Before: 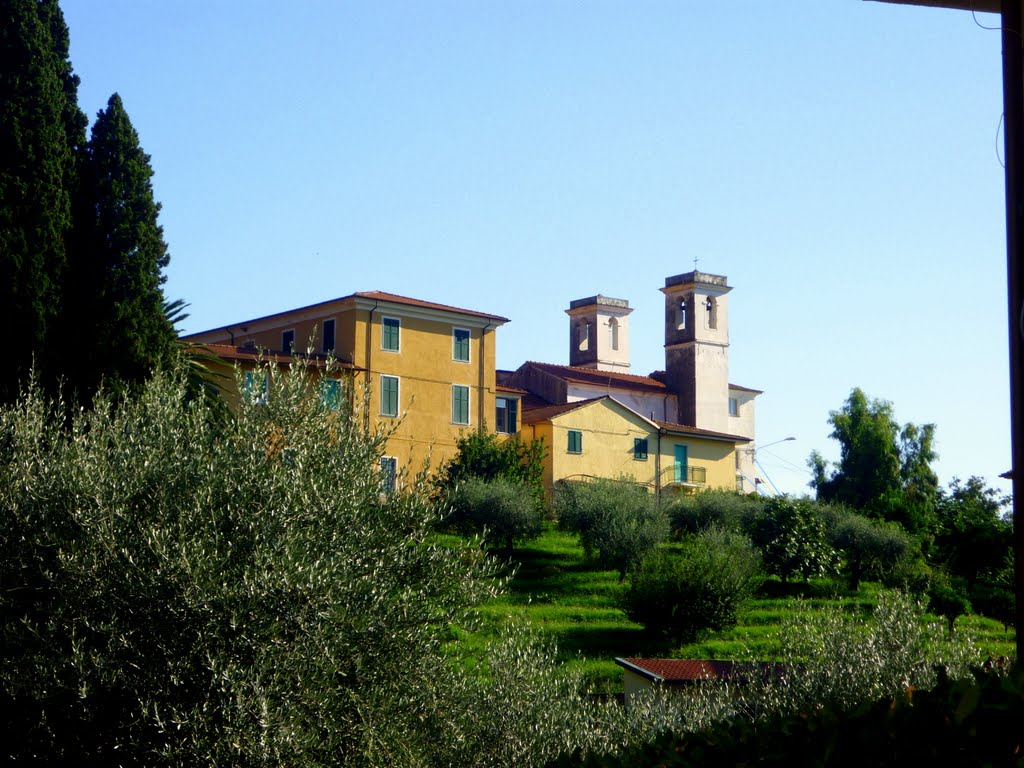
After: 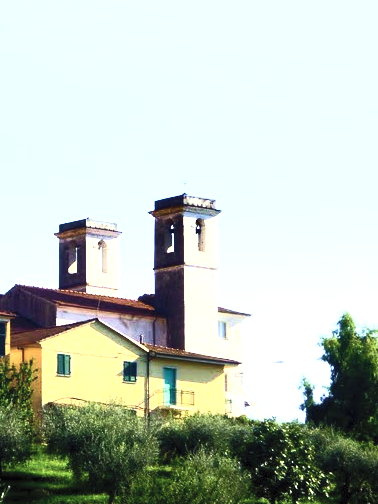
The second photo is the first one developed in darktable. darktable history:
shadows and highlights: radius 171.16, shadows 27, white point adjustment 3.13, highlights -67.95, soften with gaussian
crop and rotate: left 49.936%, top 10.094%, right 13.136%, bottom 24.256%
contrast brightness saturation: contrast 0.39, brightness 0.53
velvia: strength 36.57%
tone equalizer: -8 EV -0.75 EV, -7 EV -0.7 EV, -6 EV -0.6 EV, -5 EV -0.4 EV, -3 EV 0.4 EV, -2 EV 0.6 EV, -1 EV 0.7 EV, +0 EV 0.75 EV, edges refinement/feathering 500, mask exposure compensation -1.57 EV, preserve details no
